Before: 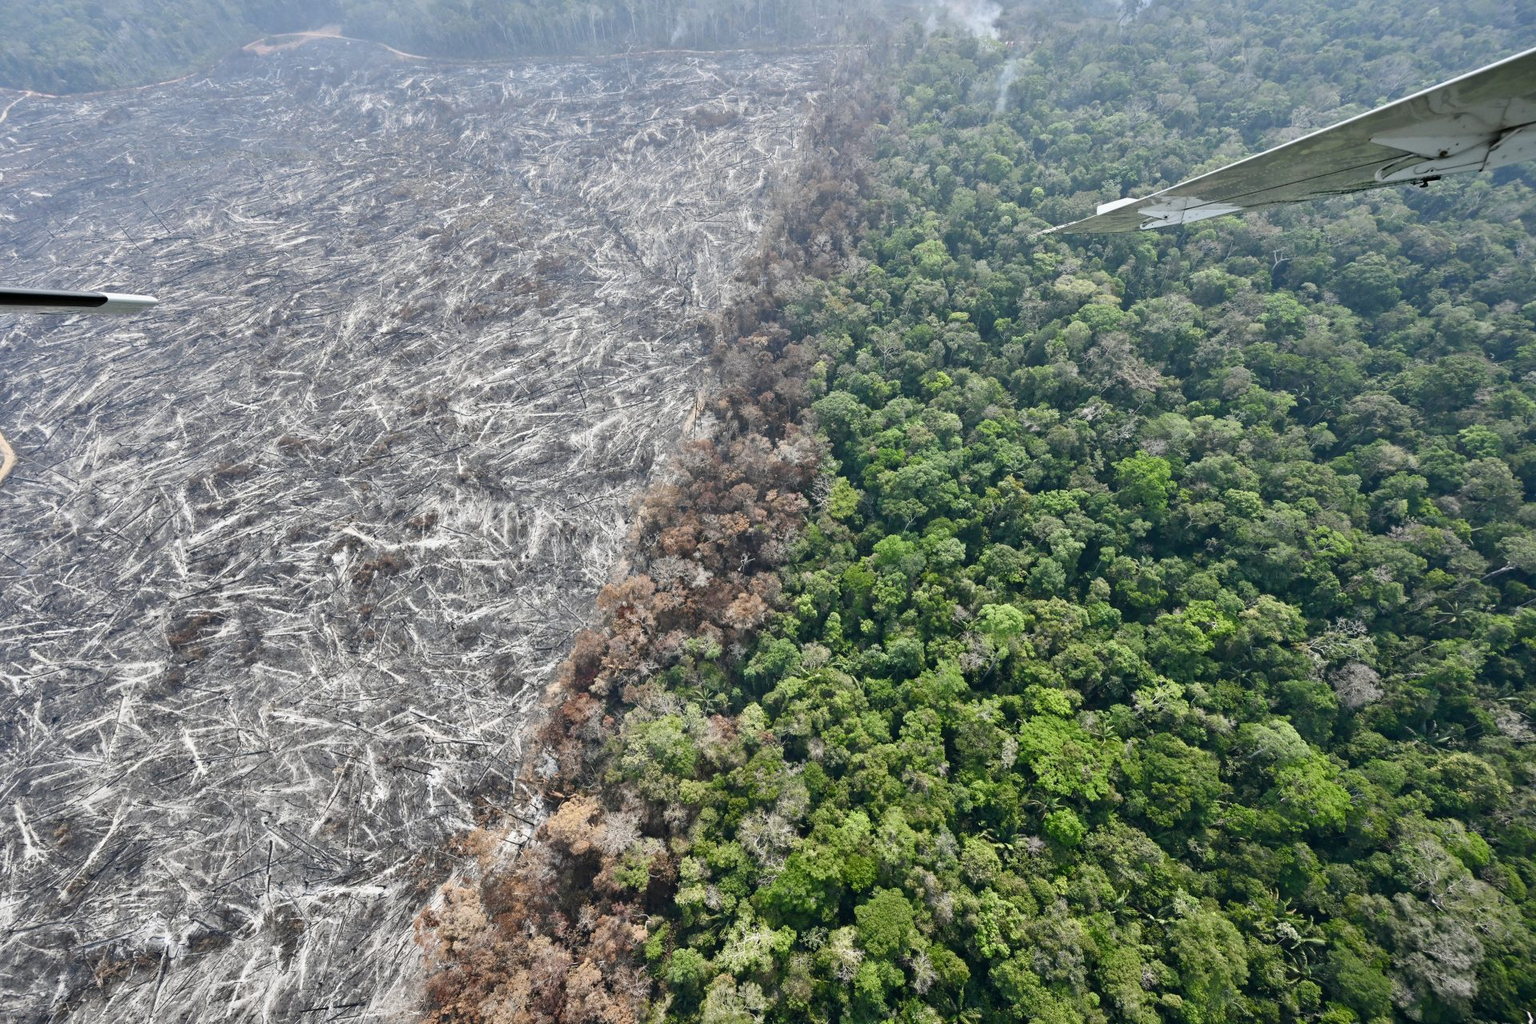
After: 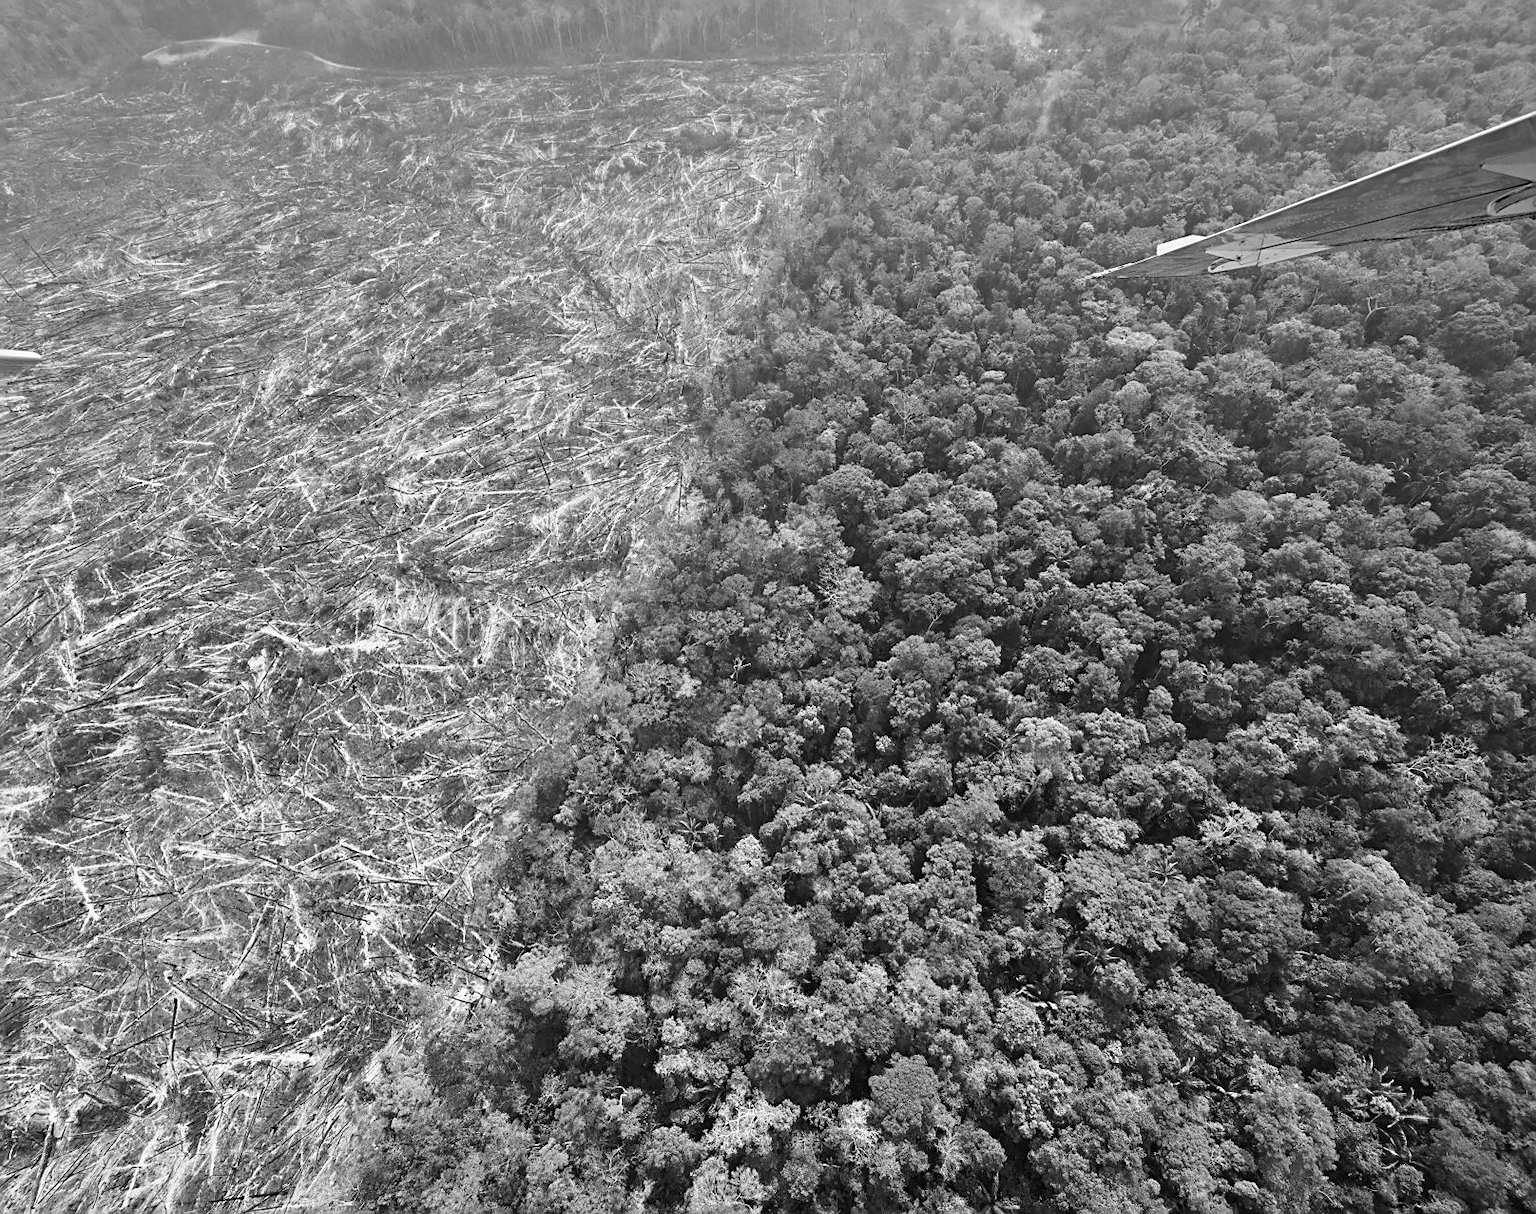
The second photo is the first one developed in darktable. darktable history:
sharpen: on, module defaults
color zones: curves: ch0 [(0.002, 0.593) (0.143, 0.417) (0.285, 0.541) (0.455, 0.289) (0.608, 0.327) (0.727, 0.283) (0.869, 0.571) (1, 0.603)]; ch1 [(0, 0) (0.143, 0) (0.286, 0) (0.429, 0) (0.571, 0) (0.714, 0) (0.857, 0)]
crop: left 8.026%, right 7.374%
